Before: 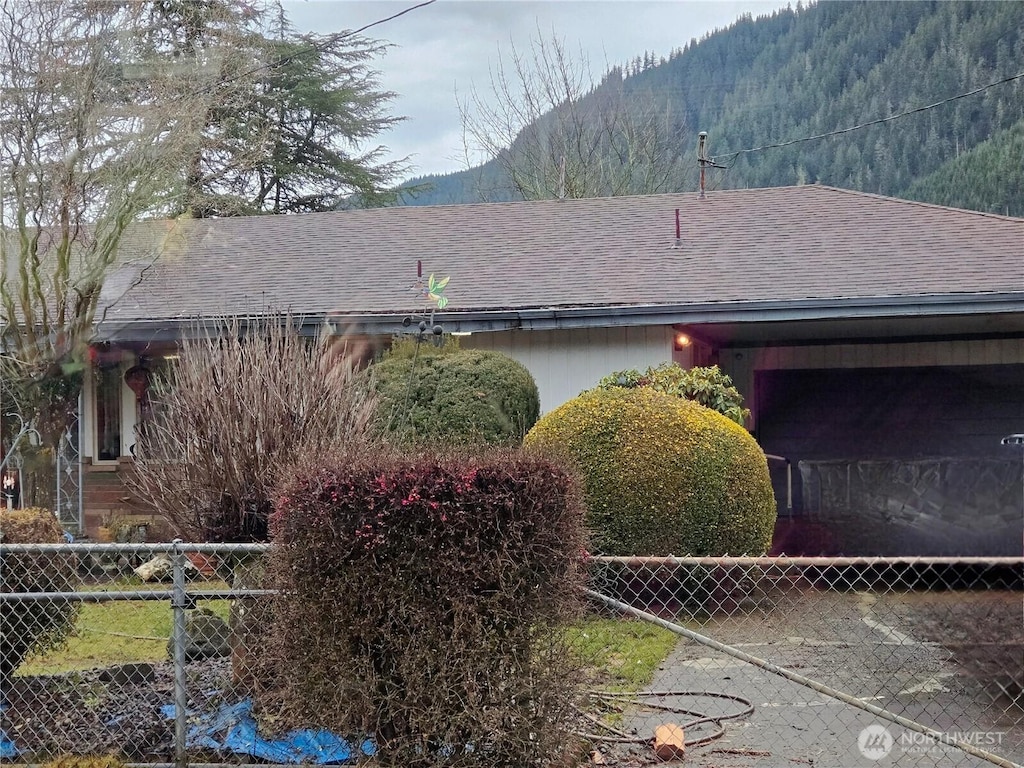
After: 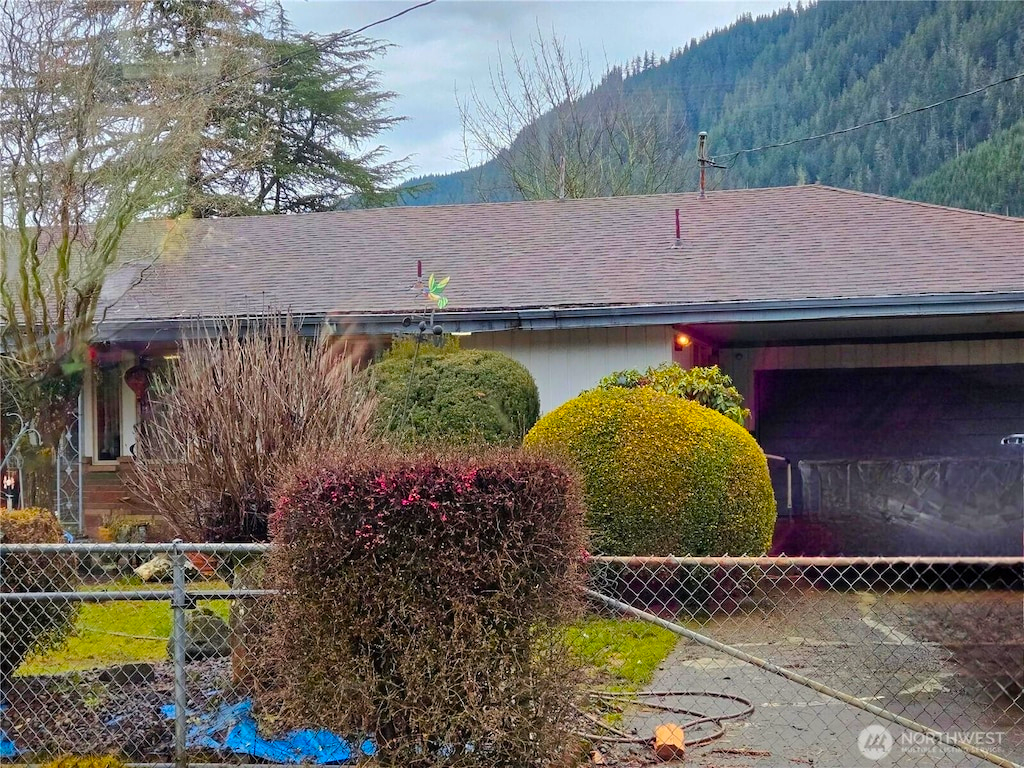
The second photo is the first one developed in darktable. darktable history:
color balance rgb: linear chroma grading › global chroma 15.244%, perceptual saturation grading › global saturation 36.683%, global vibrance 20%
shadows and highlights: shadows 51.96, highlights -28.37, soften with gaussian
